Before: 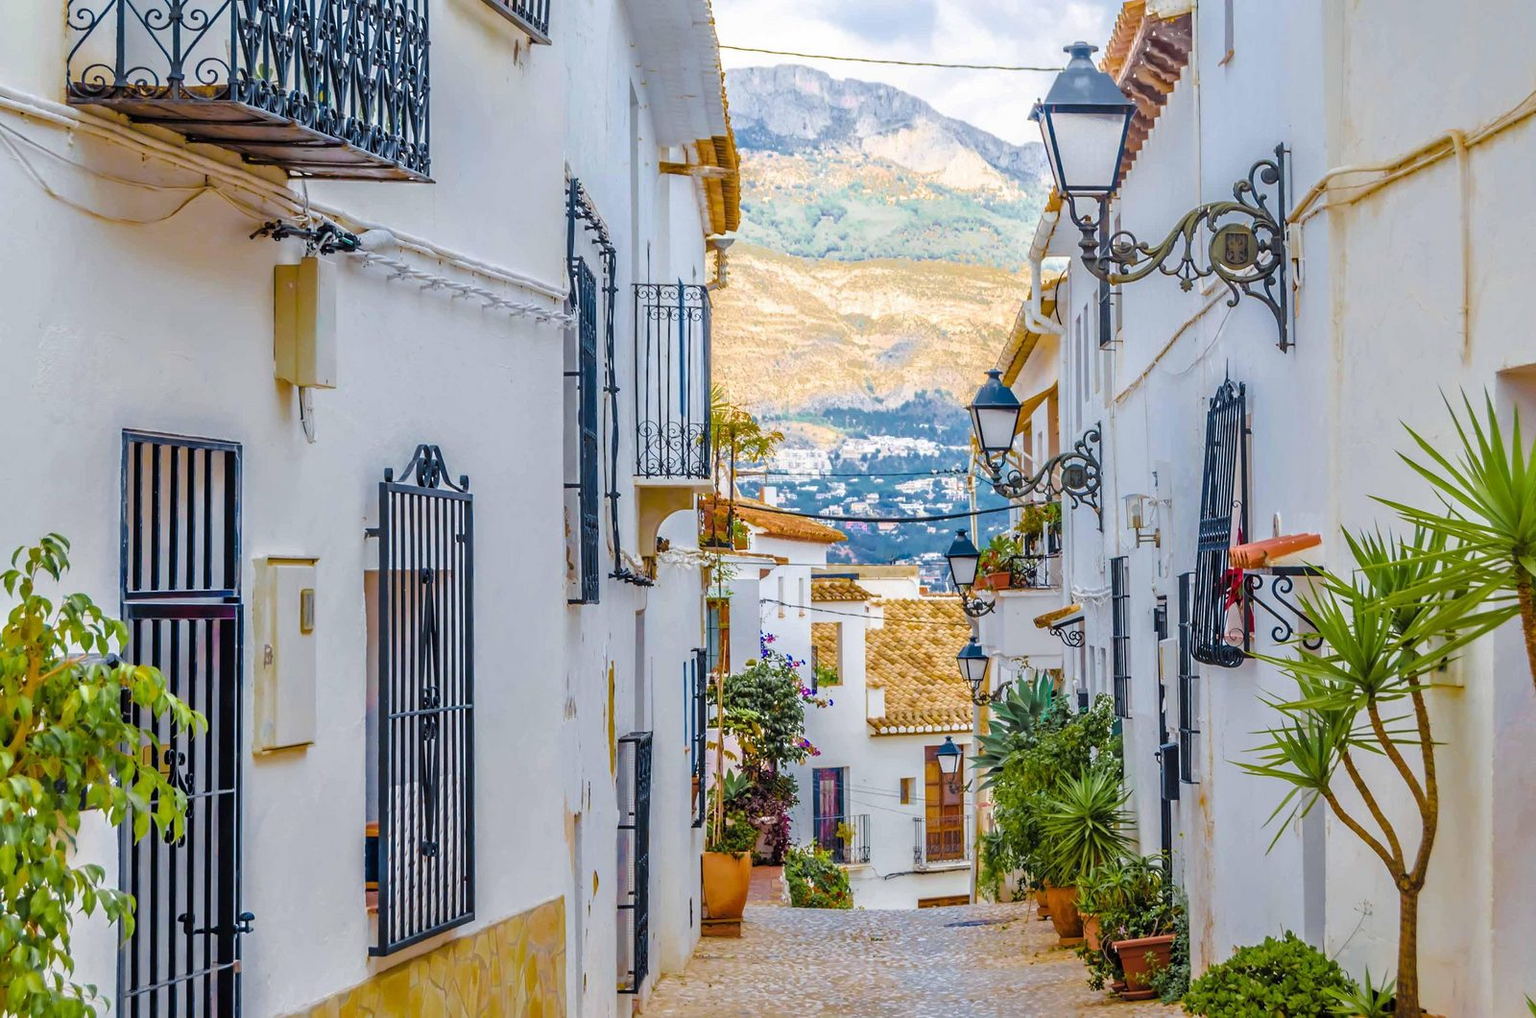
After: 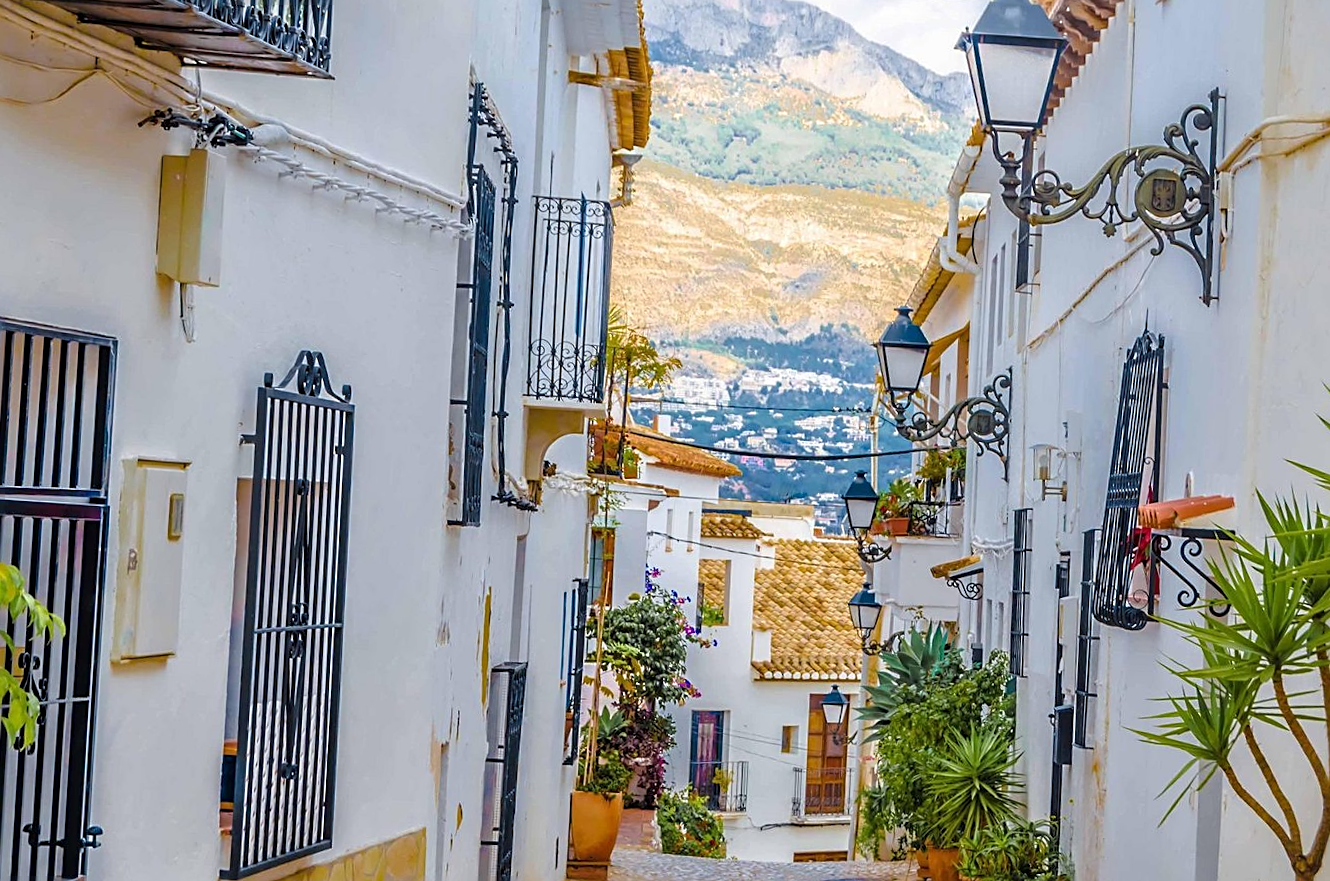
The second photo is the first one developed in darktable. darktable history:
sharpen: on, module defaults
crop and rotate: angle -3.27°, left 5.211%, top 5.211%, right 4.607%, bottom 4.607%
